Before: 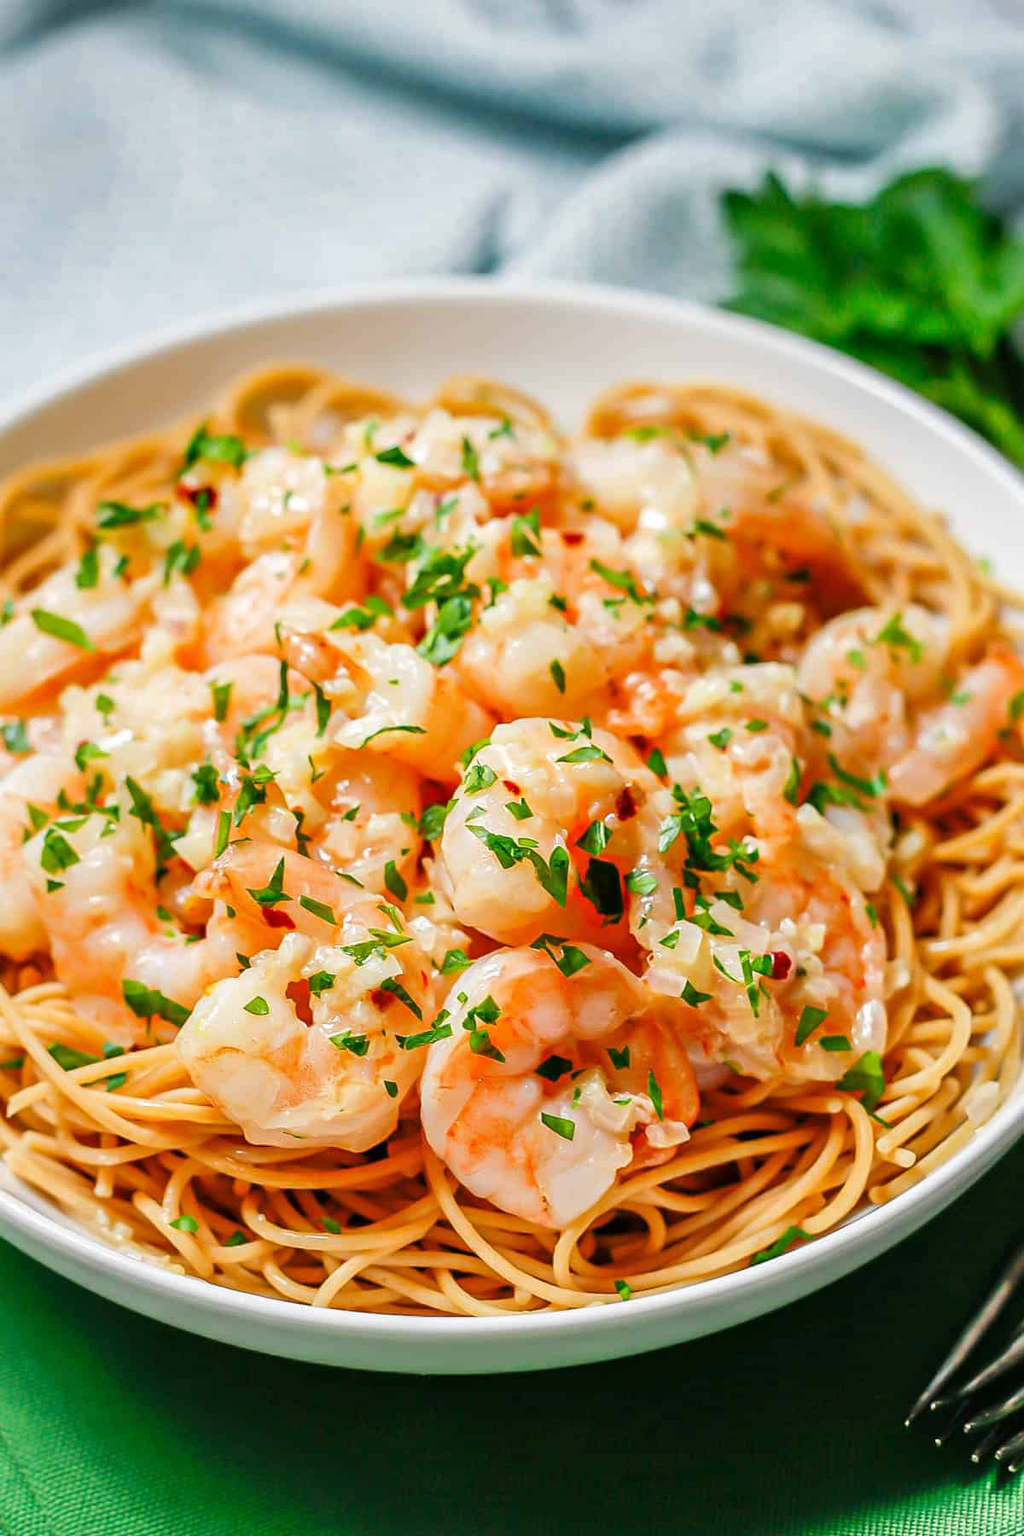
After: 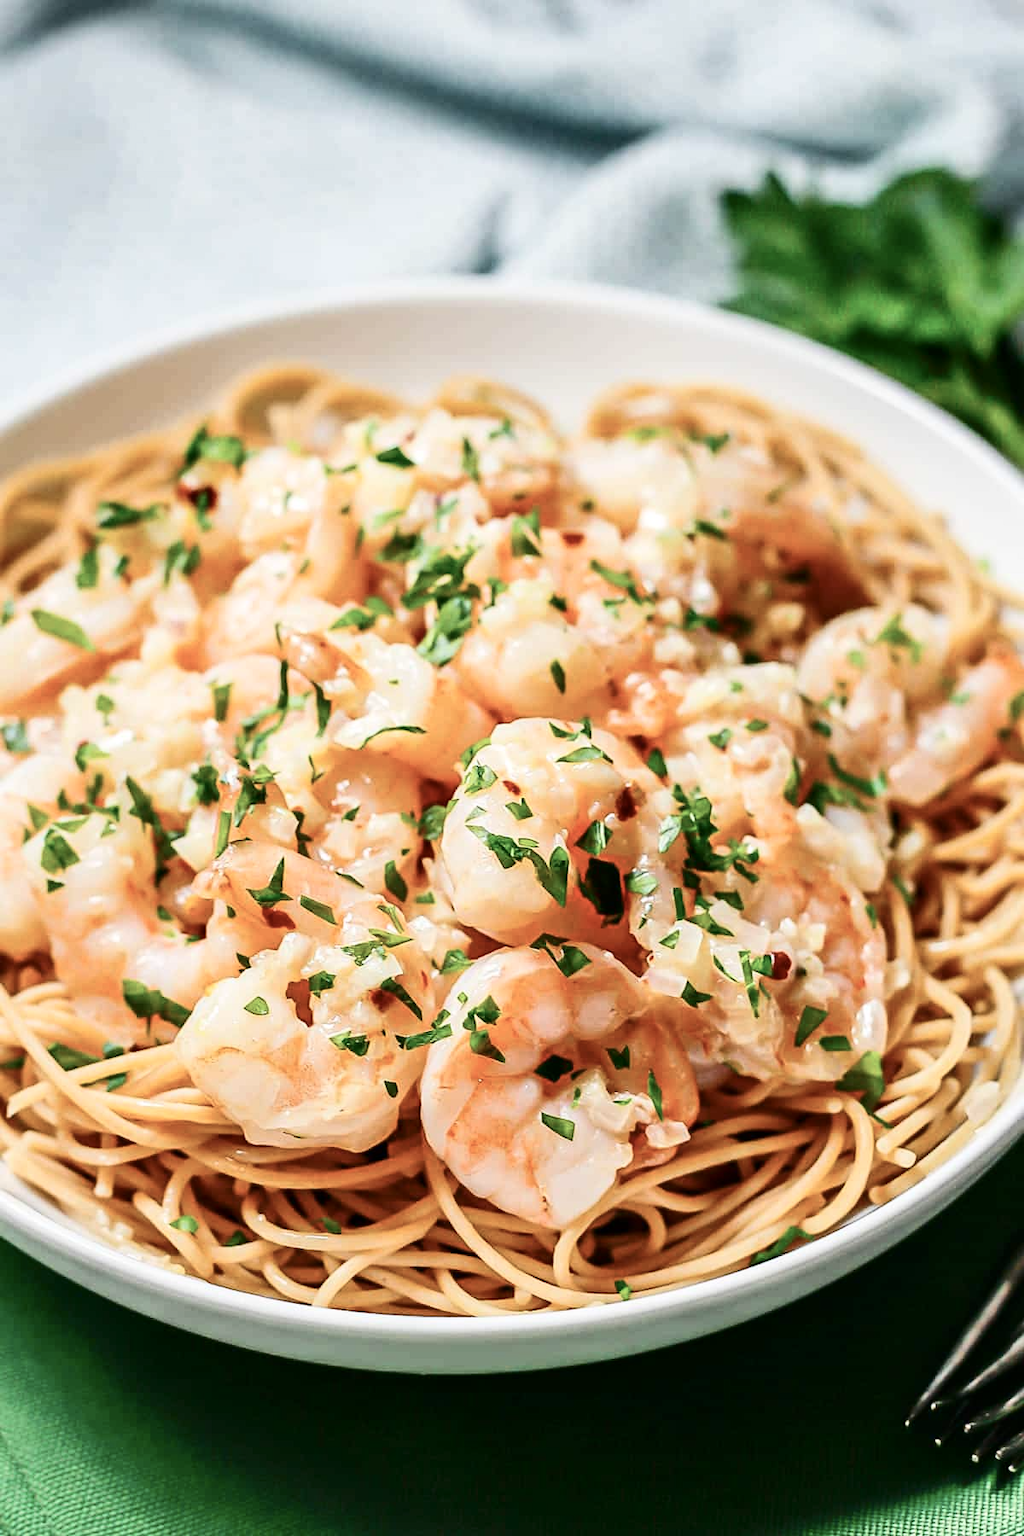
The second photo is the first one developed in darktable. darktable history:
contrast brightness saturation: contrast 0.251, saturation -0.31
